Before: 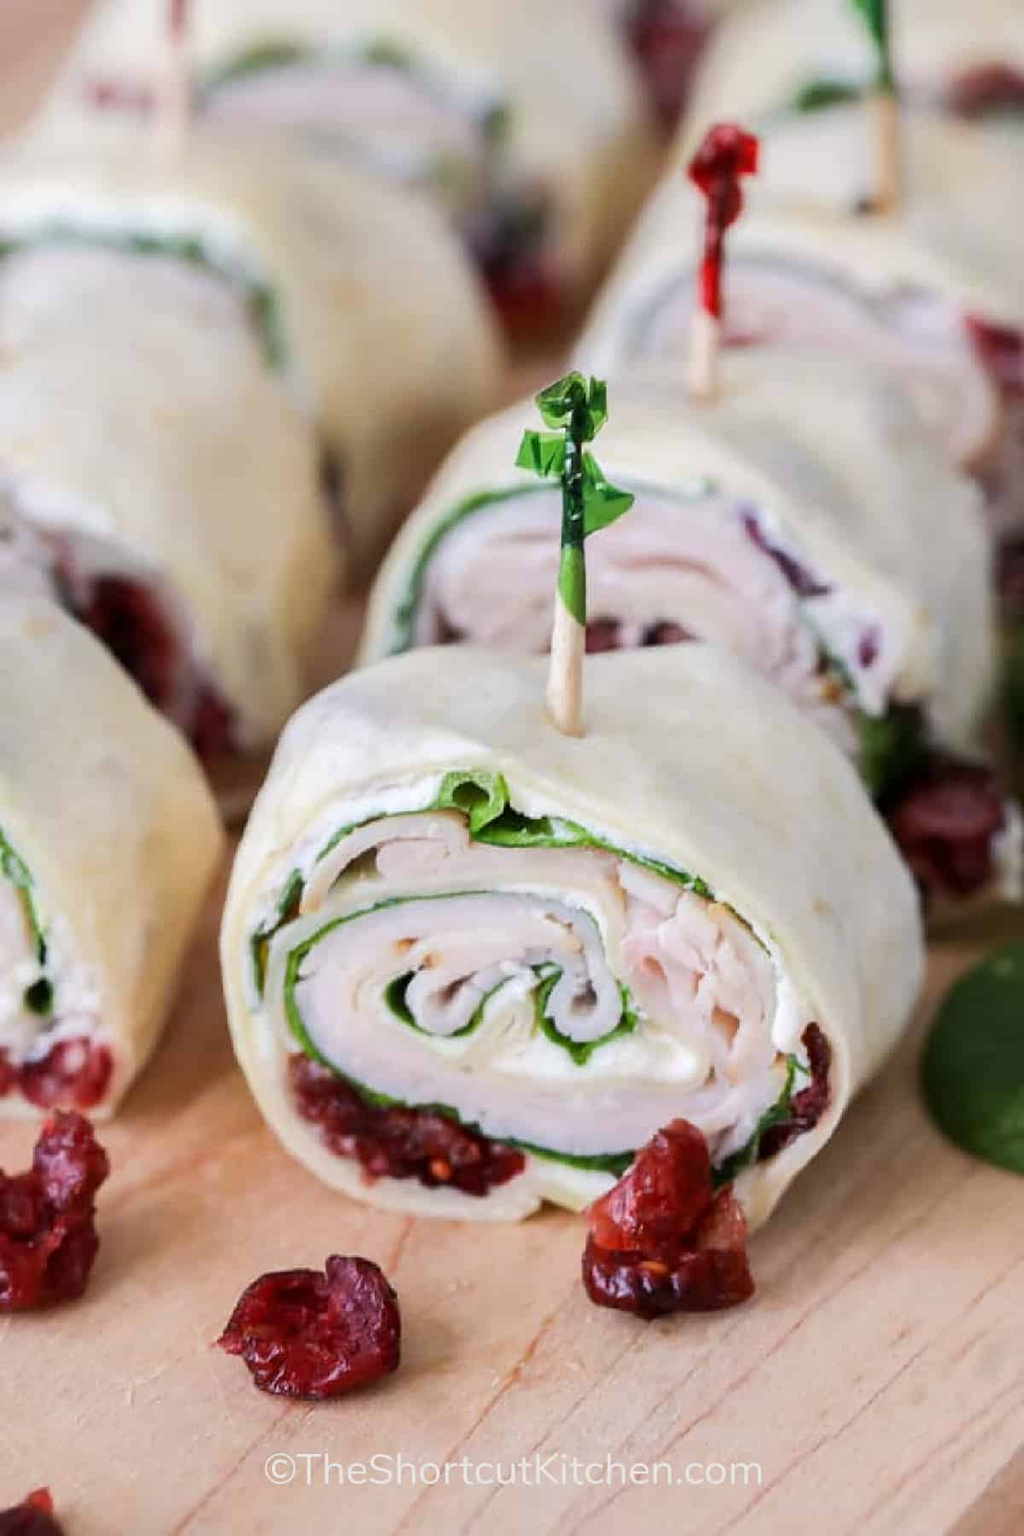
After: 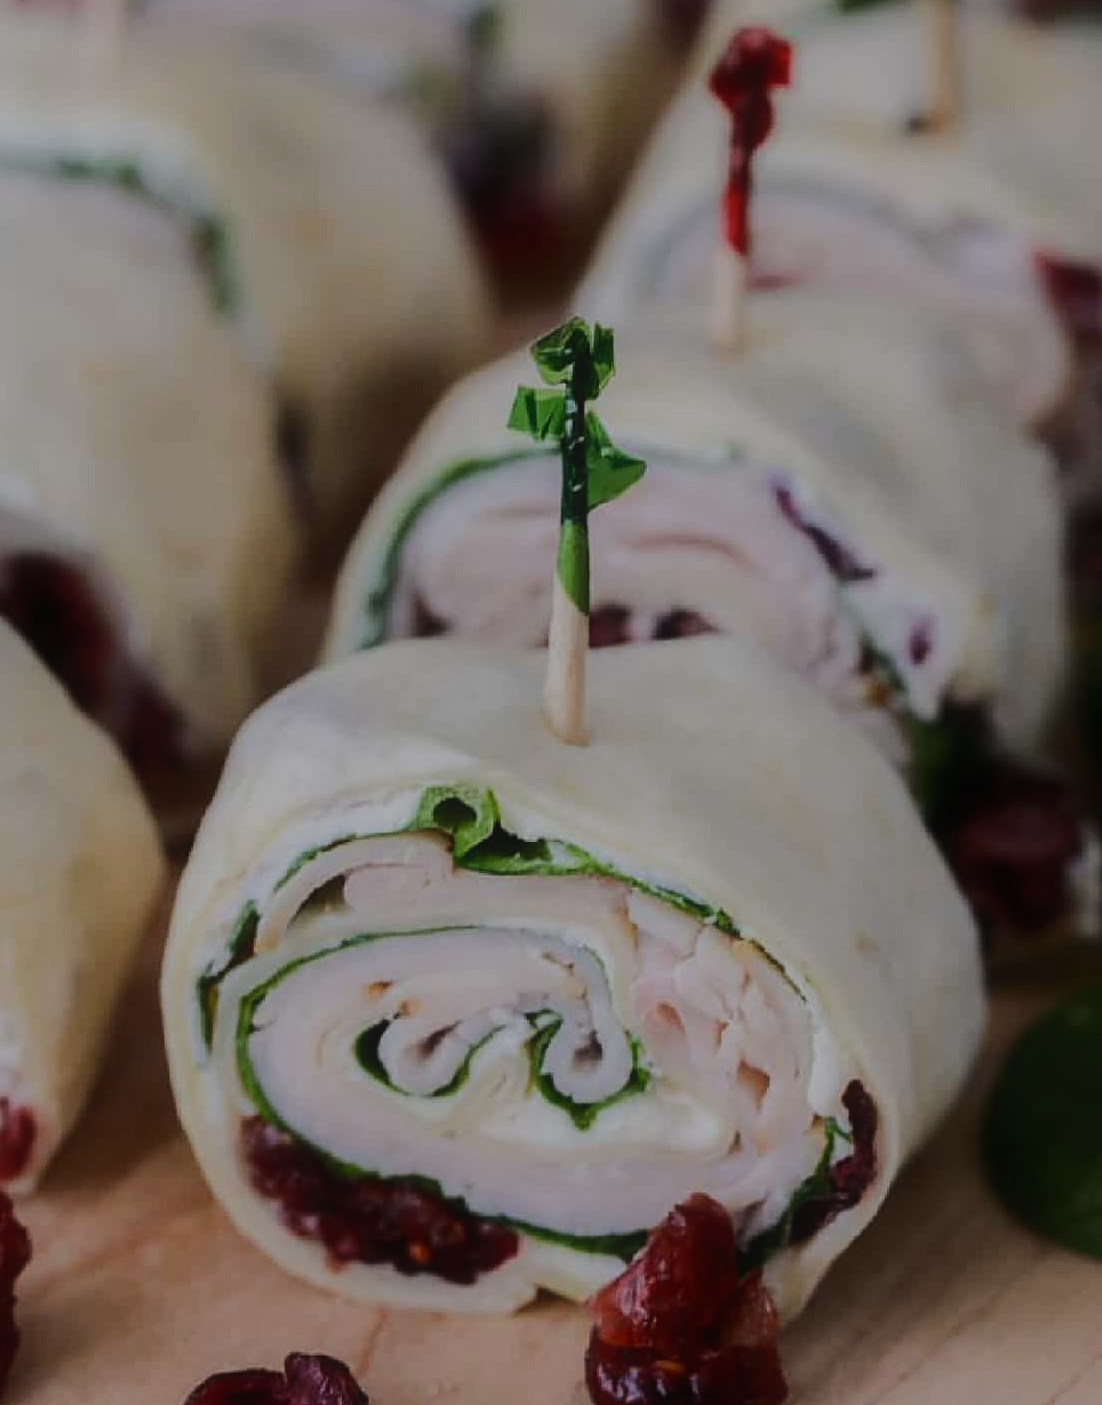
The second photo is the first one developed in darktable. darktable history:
tone equalizer: on, module defaults
base curve: curves: ch0 [(0, 0) (0.028, 0.03) (0.121, 0.232) (0.46, 0.748) (0.859, 0.968) (1, 1)], preserve colors average RGB
exposure: exposure -2.026 EV, compensate highlight preservation false
crop: left 8.155%, top 6.586%, bottom 15.338%
contrast equalizer: octaves 7, y [[0.5, 0.486, 0.447, 0.446, 0.489, 0.5], [0.5 ×6], [0.5 ×6], [0 ×6], [0 ×6]]
